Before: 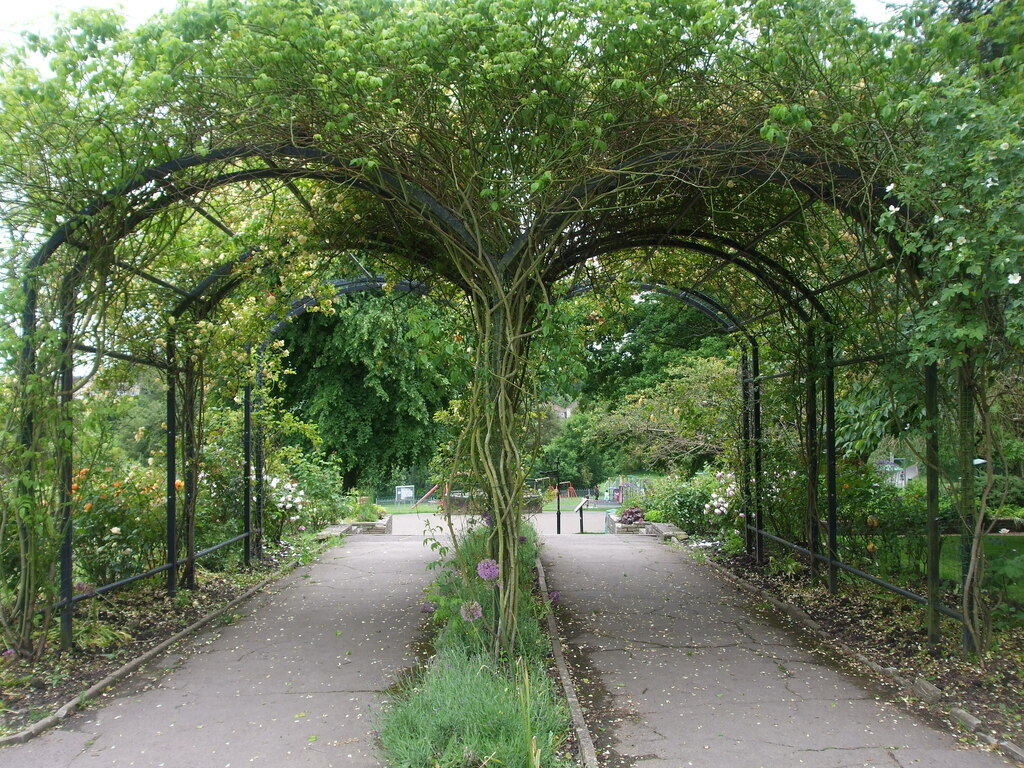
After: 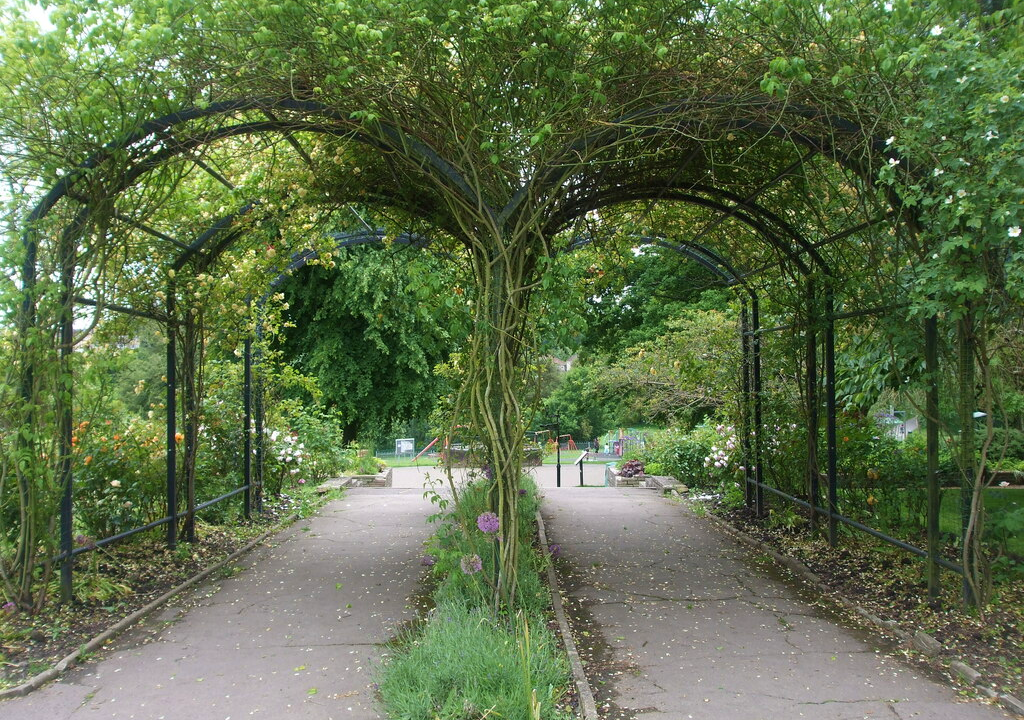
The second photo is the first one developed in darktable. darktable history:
crop and rotate: top 6.25%
velvia: strength 15%
